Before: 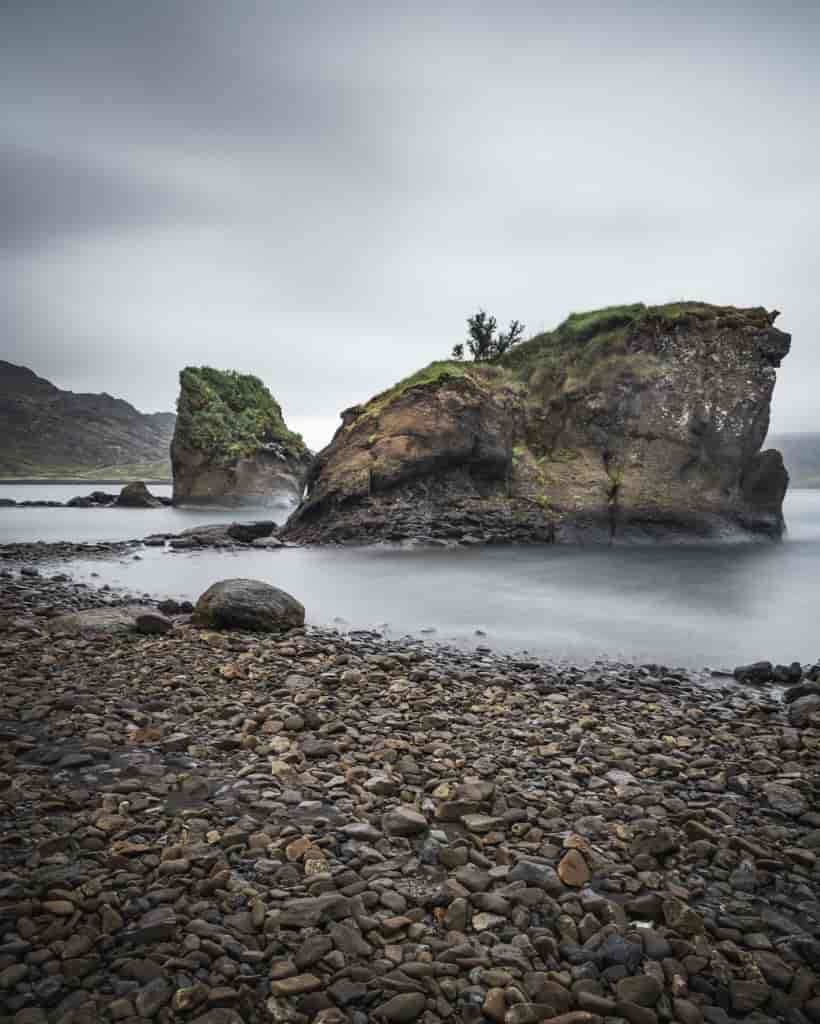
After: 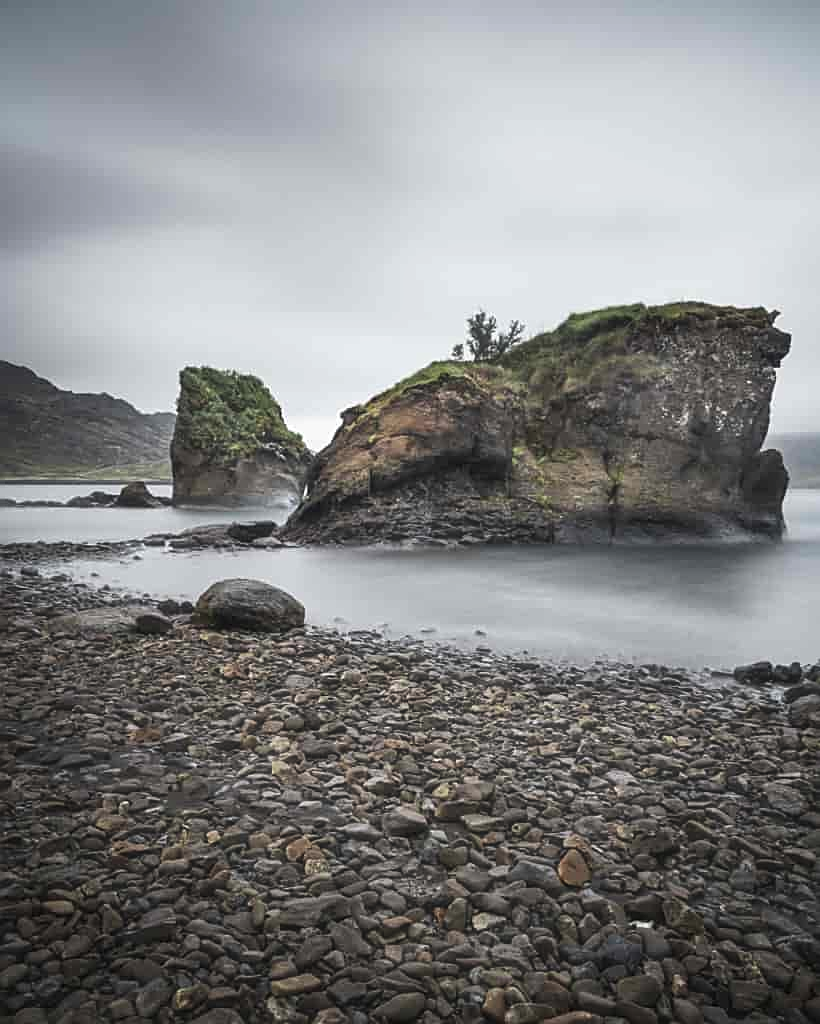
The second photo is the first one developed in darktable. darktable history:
sharpen: on, module defaults
haze removal: strength -0.113, compatibility mode true
